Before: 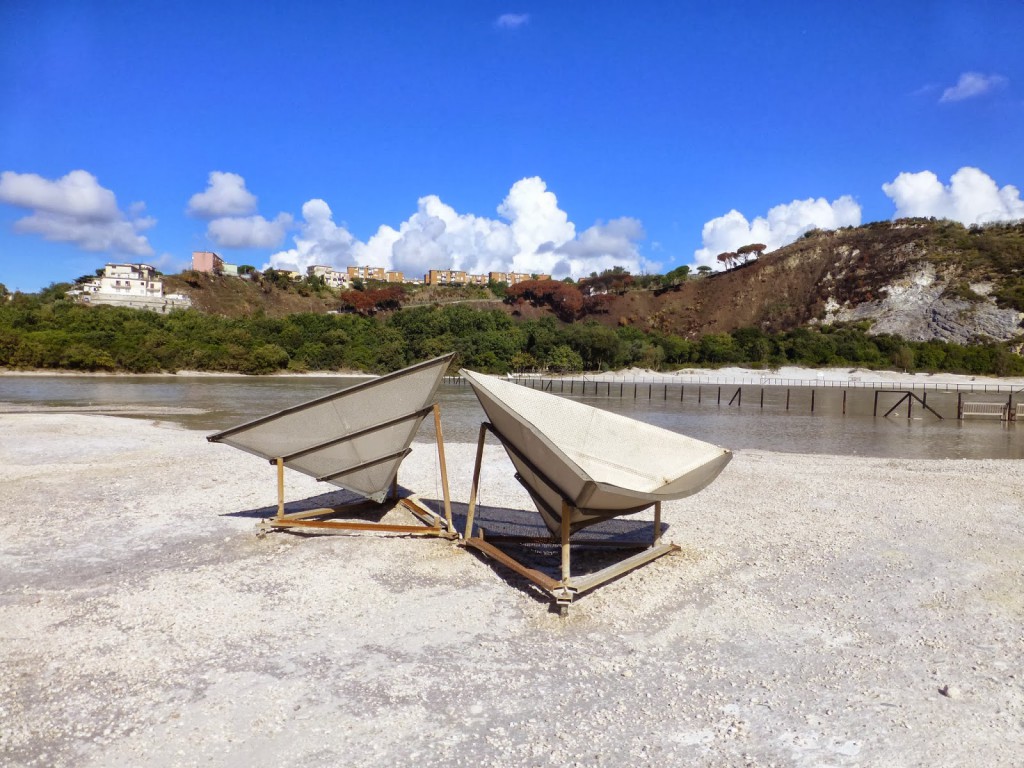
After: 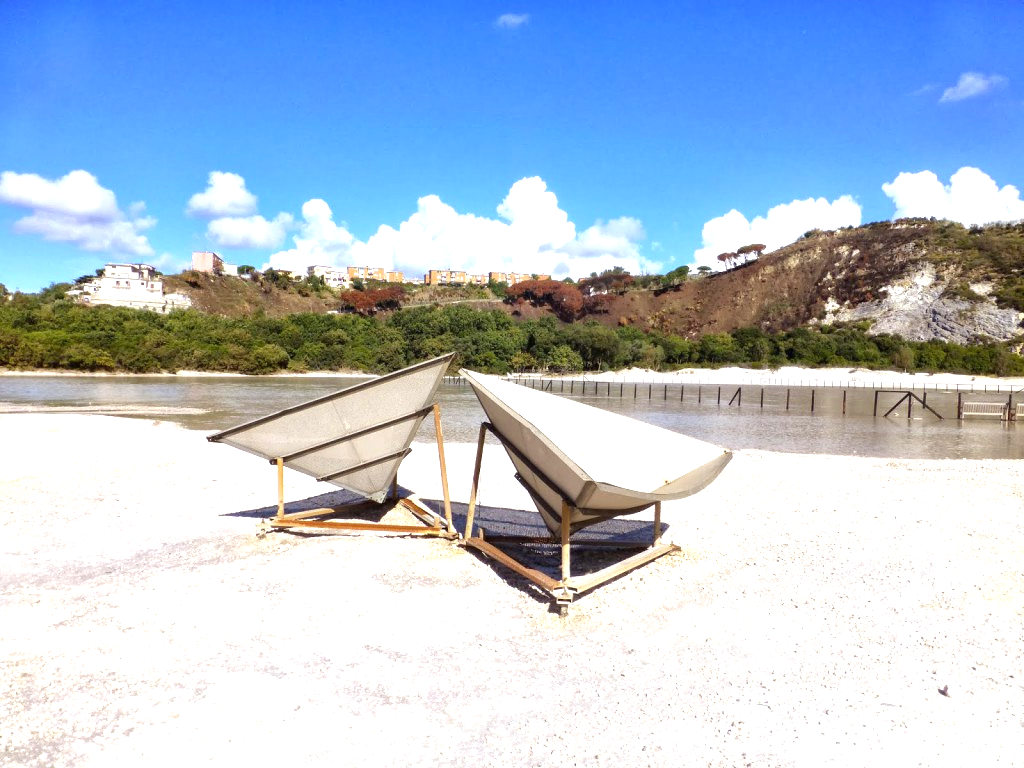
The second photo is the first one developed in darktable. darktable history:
exposure: black level correction 0.002, exposure 1 EV, compensate exposure bias true, compensate highlight preservation false
